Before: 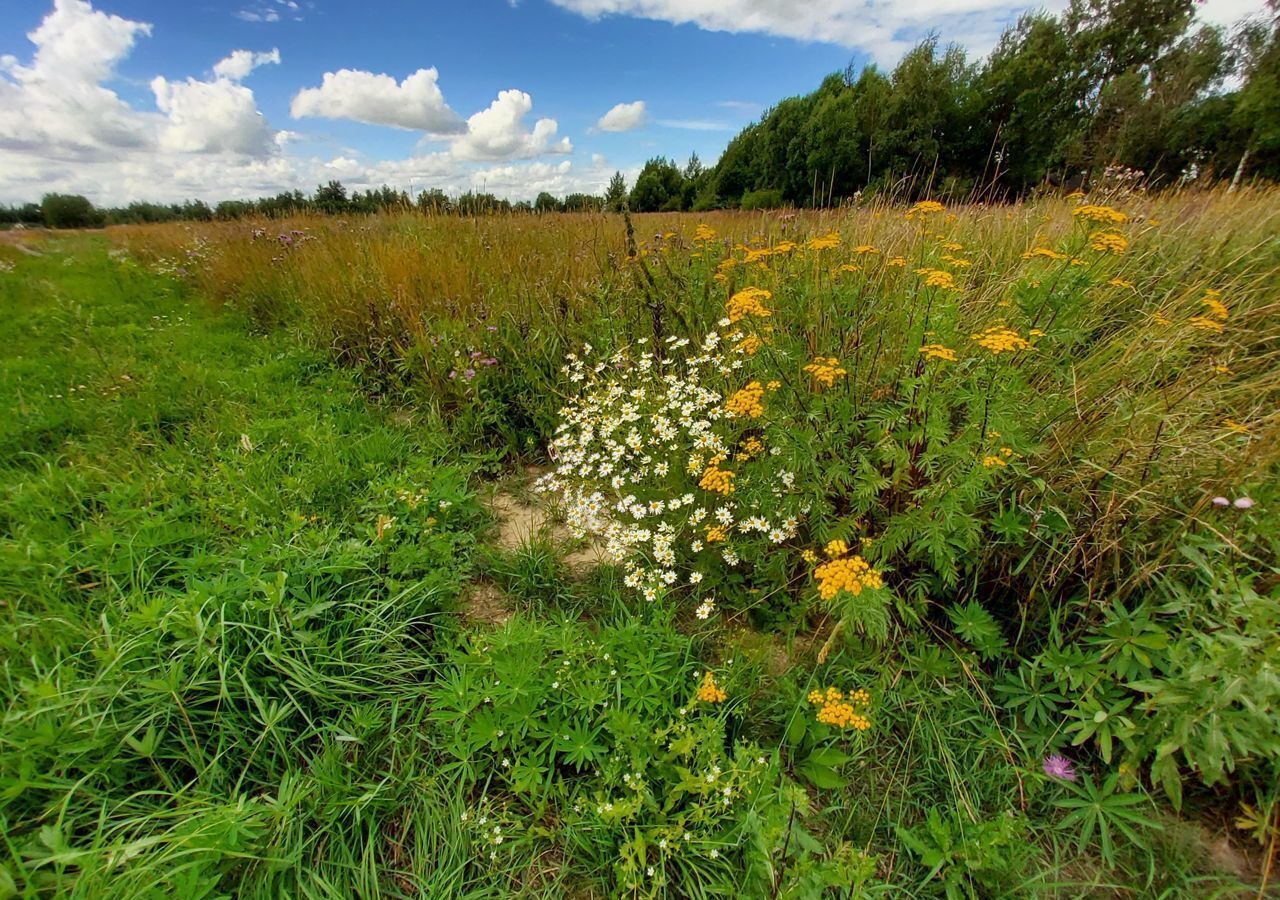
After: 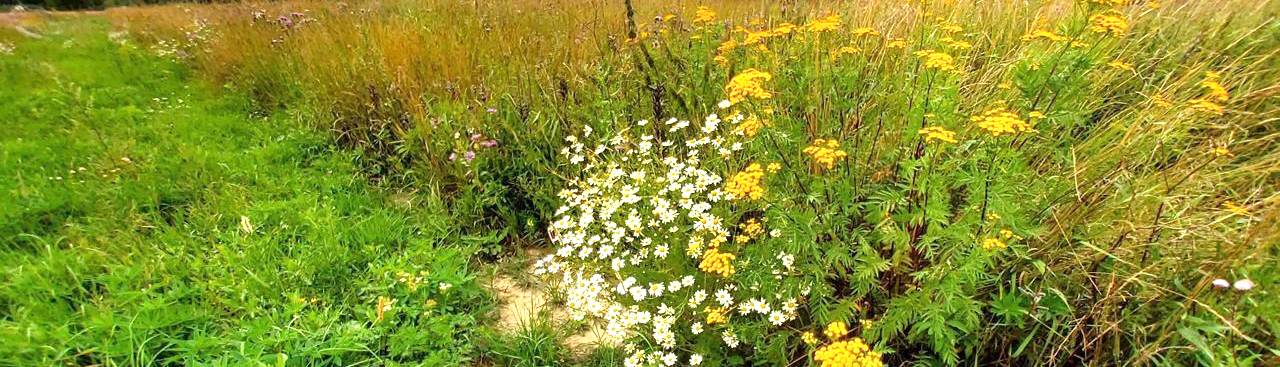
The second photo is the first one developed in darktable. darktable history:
tone equalizer: -8 EV -0.442 EV, -7 EV -0.408 EV, -6 EV -0.304 EV, -5 EV -0.245 EV, -3 EV 0.225 EV, -2 EV 0.356 EV, -1 EV 0.413 EV, +0 EV 0.421 EV
exposure: black level correction 0, exposure 0.698 EV, compensate highlight preservation false
crop and rotate: top 24.268%, bottom 34.875%
